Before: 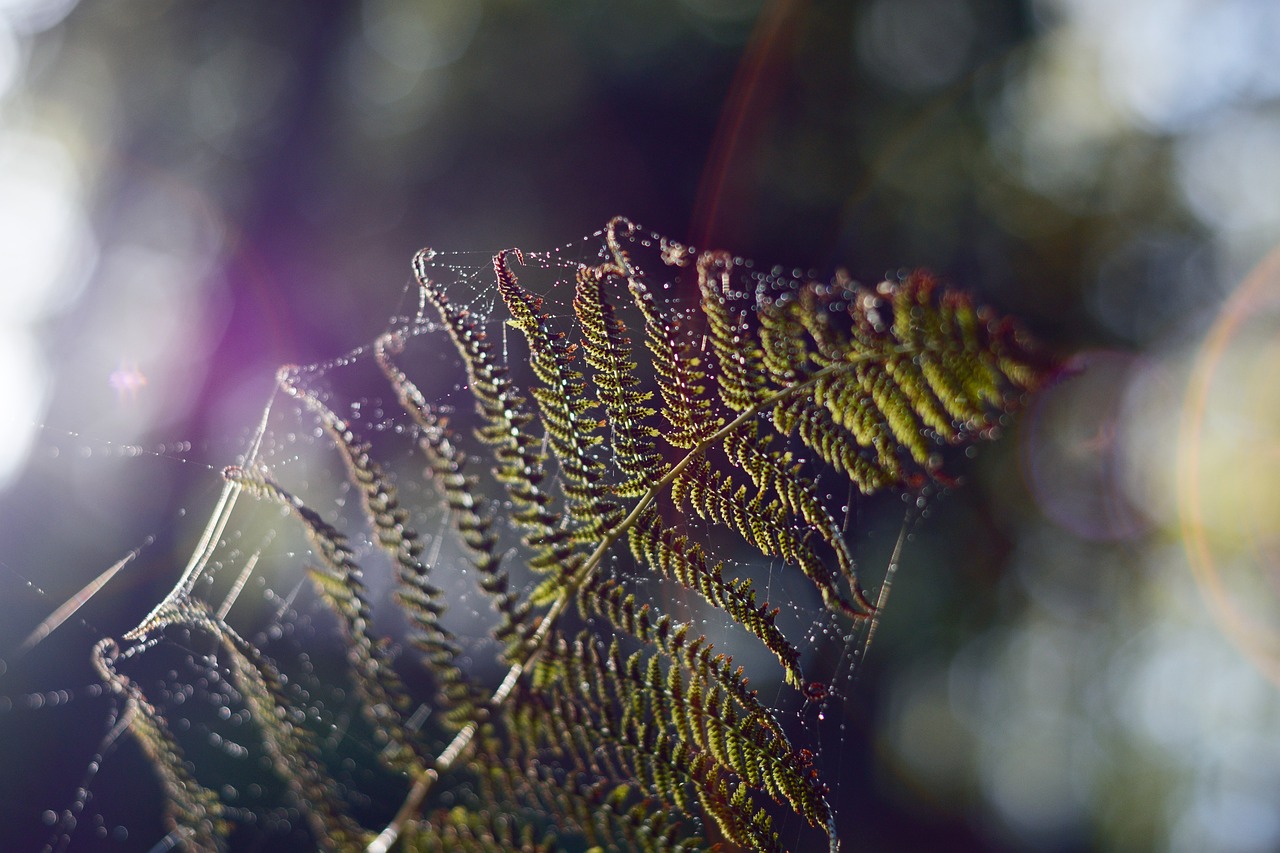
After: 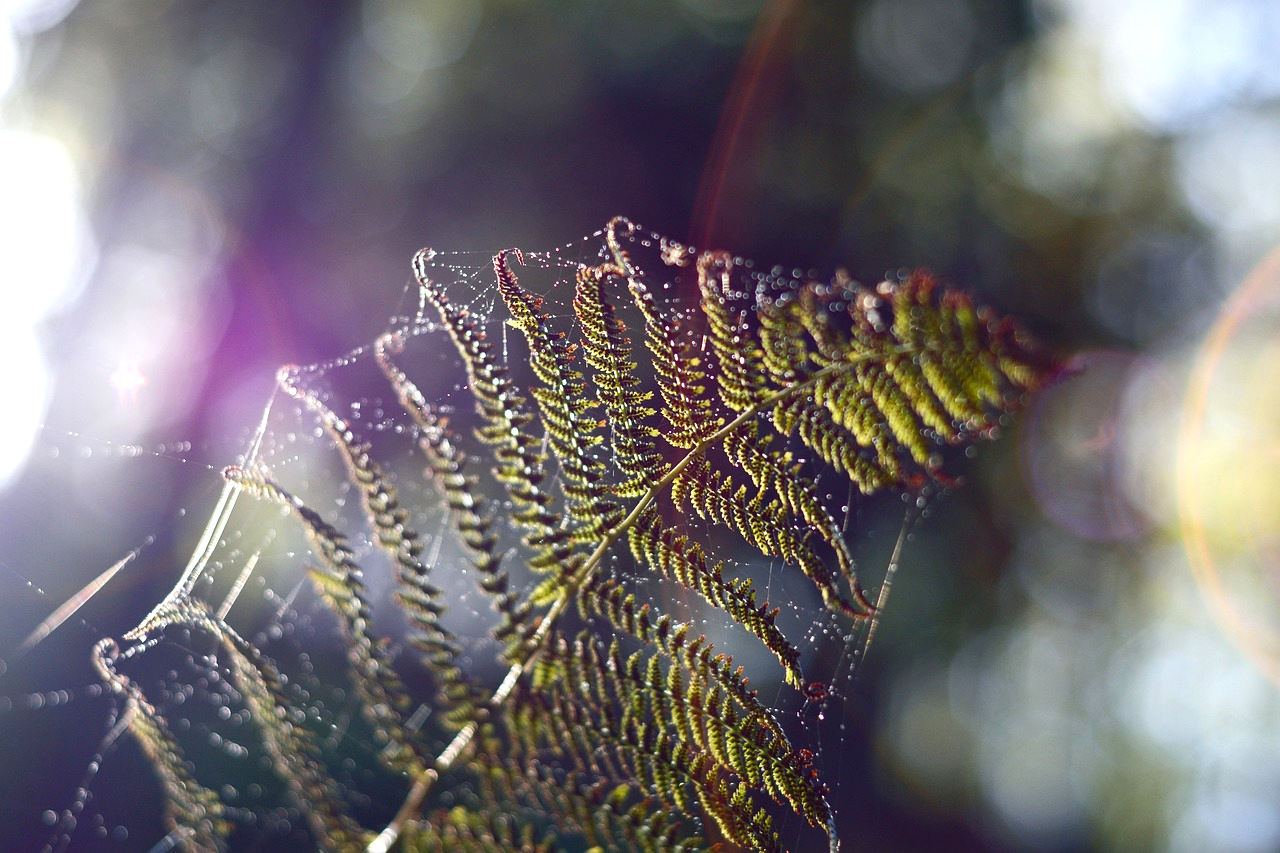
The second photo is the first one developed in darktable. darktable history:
exposure: exposure 0.64 EV, compensate exposure bias true, compensate highlight preservation false
